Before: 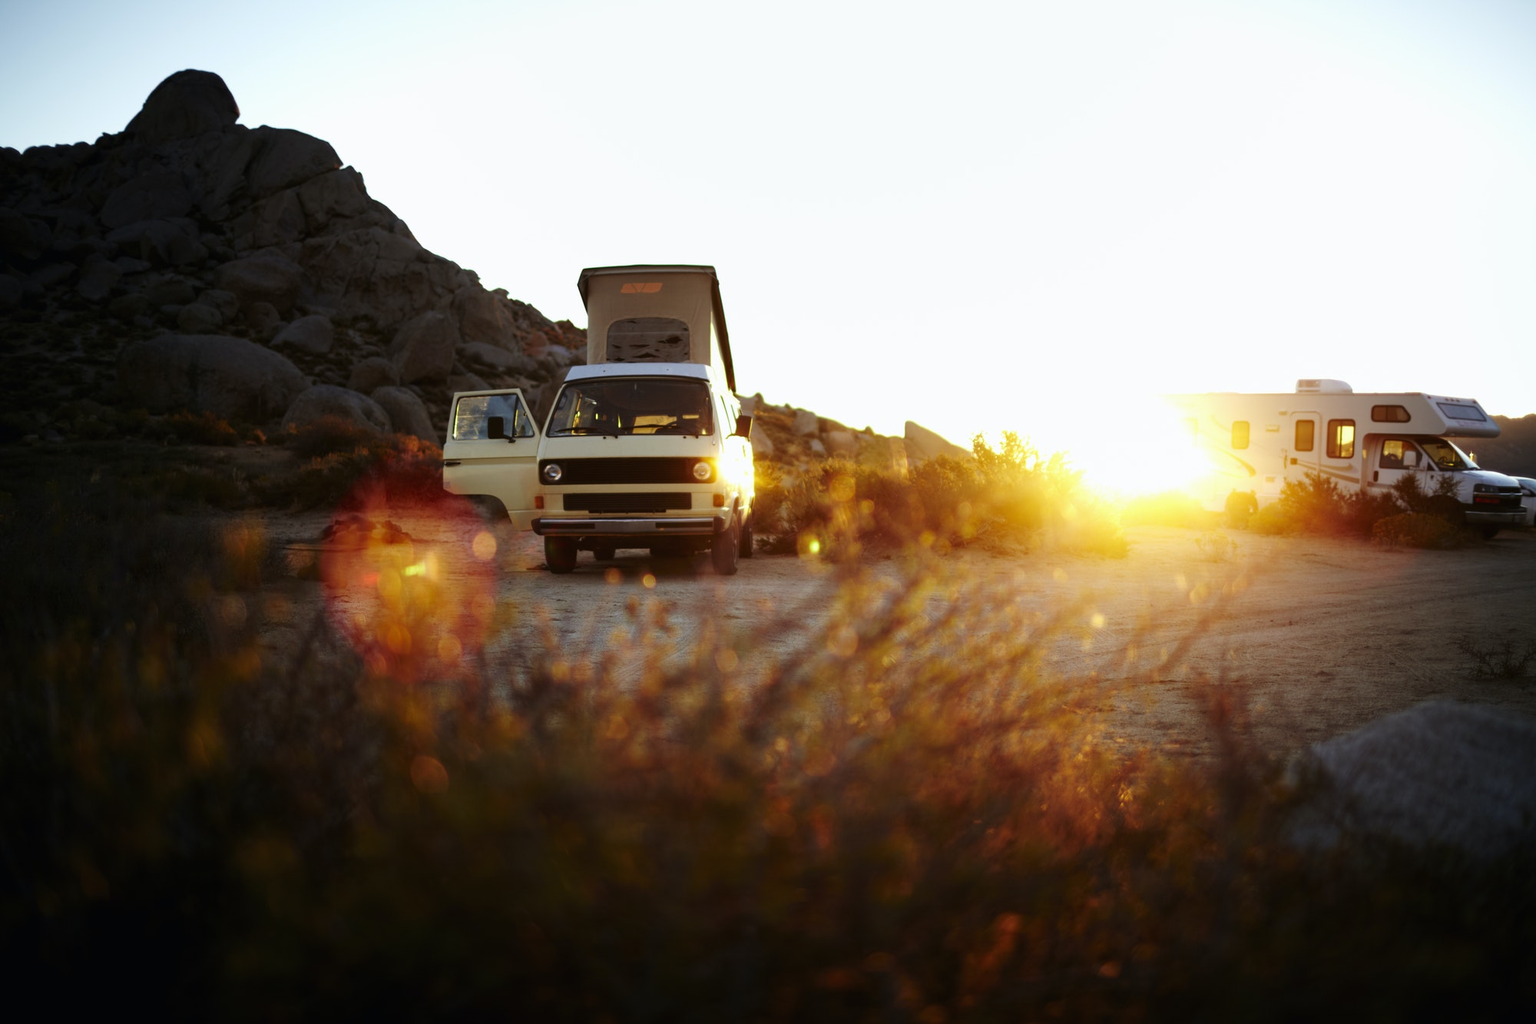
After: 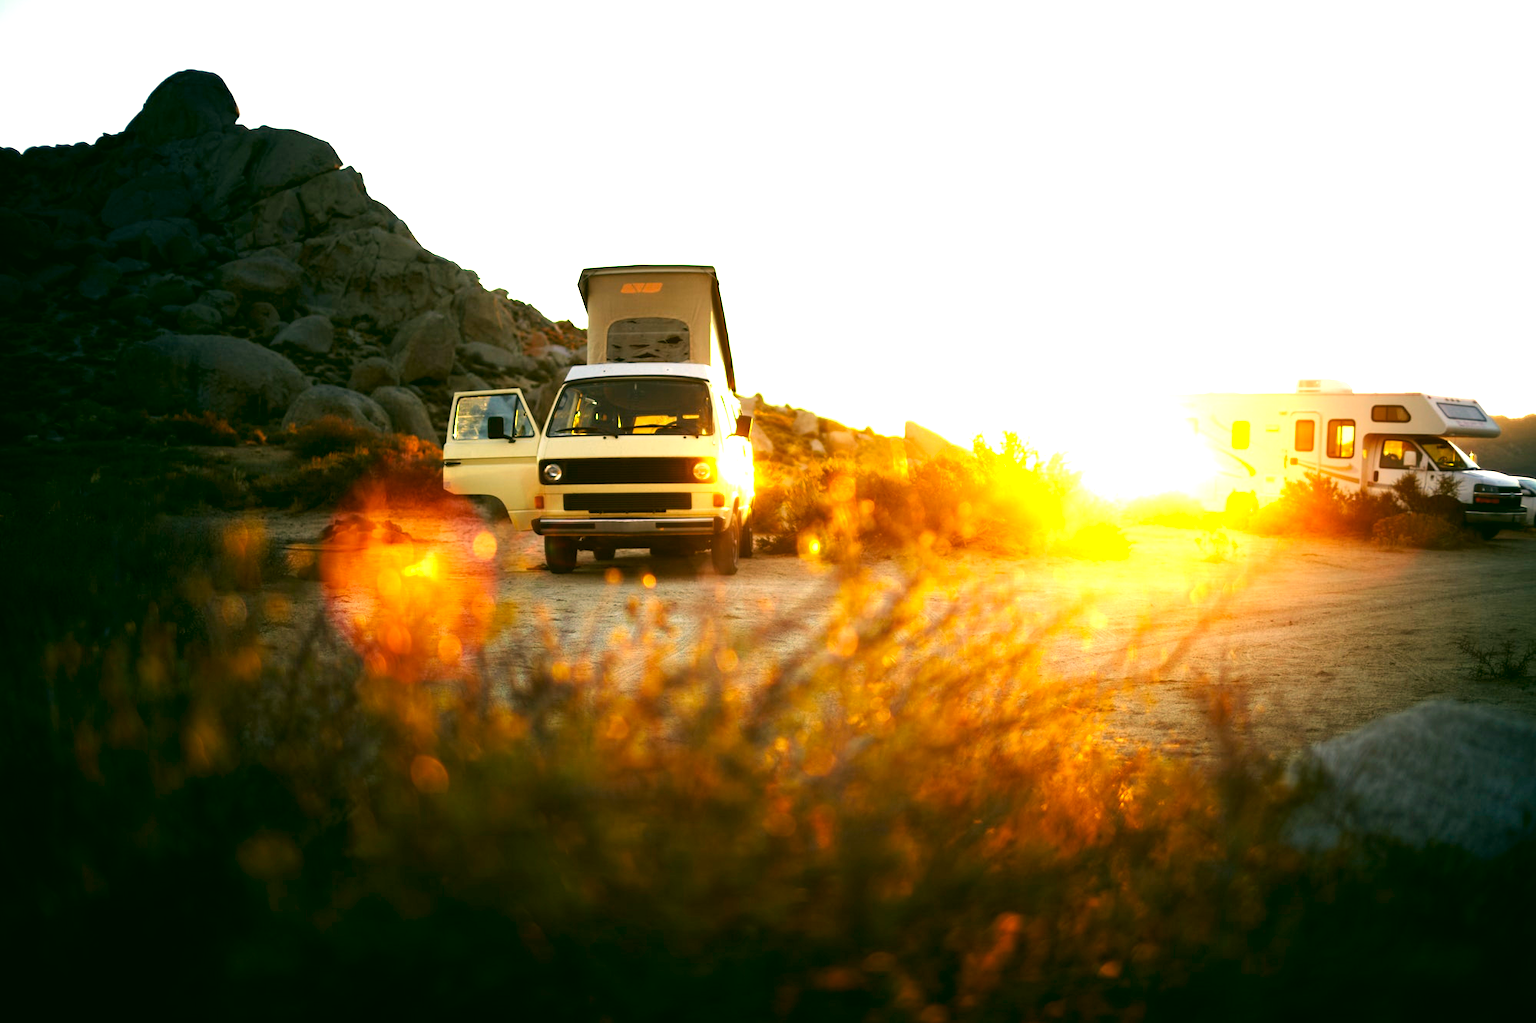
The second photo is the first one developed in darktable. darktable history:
exposure: black level correction 0, exposure 1.2 EV, compensate highlight preservation false
tone equalizer: on, module defaults
color correction: highlights a* 5.3, highlights b* 24.26, shadows a* -15.58, shadows b* 4.02
